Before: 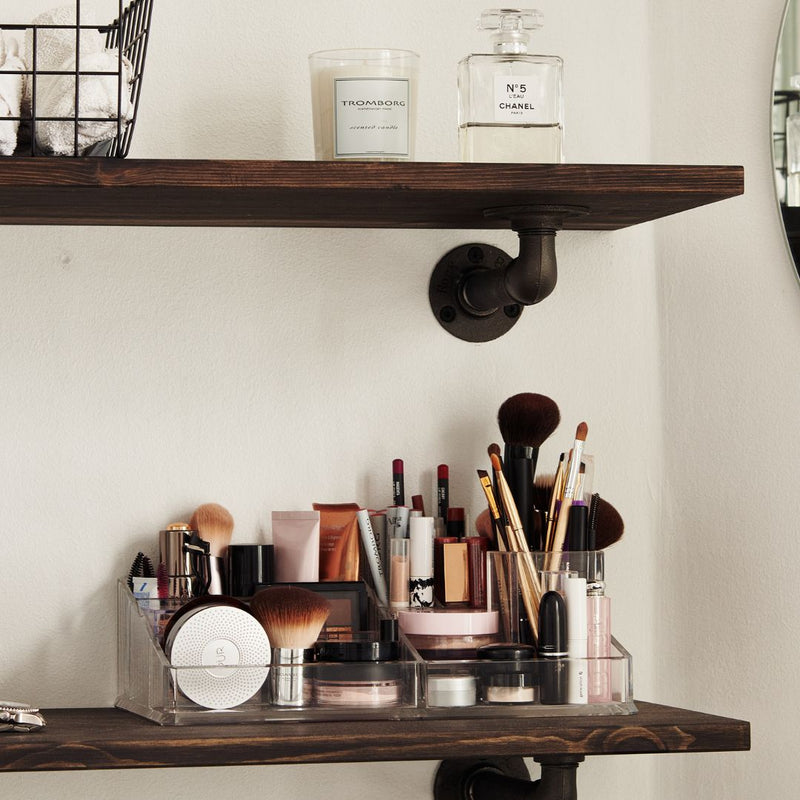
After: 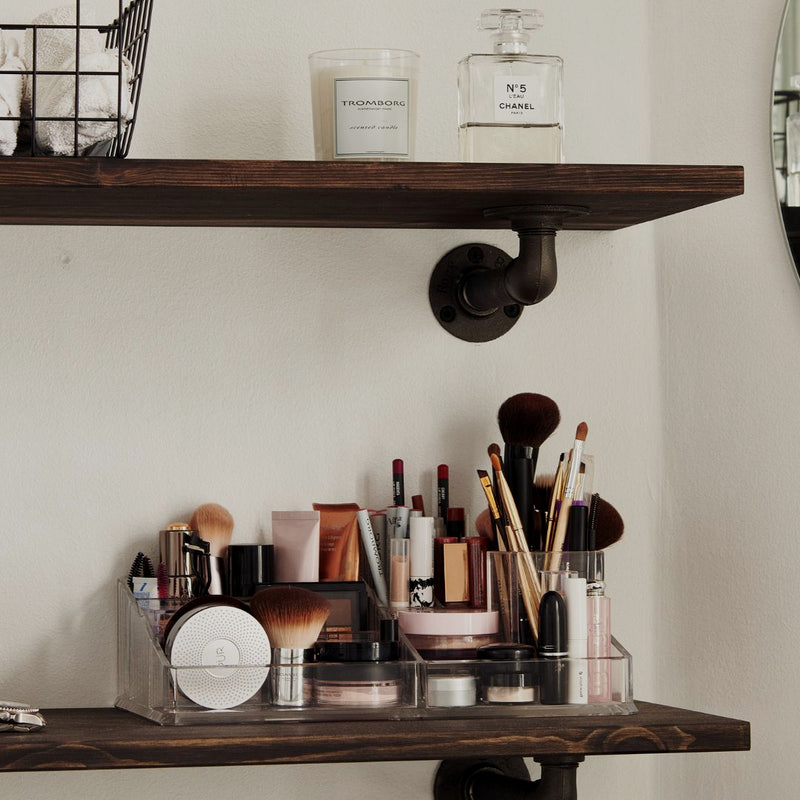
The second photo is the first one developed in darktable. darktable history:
exposure: black level correction 0.001, exposure -0.4 EV, compensate highlight preservation false
